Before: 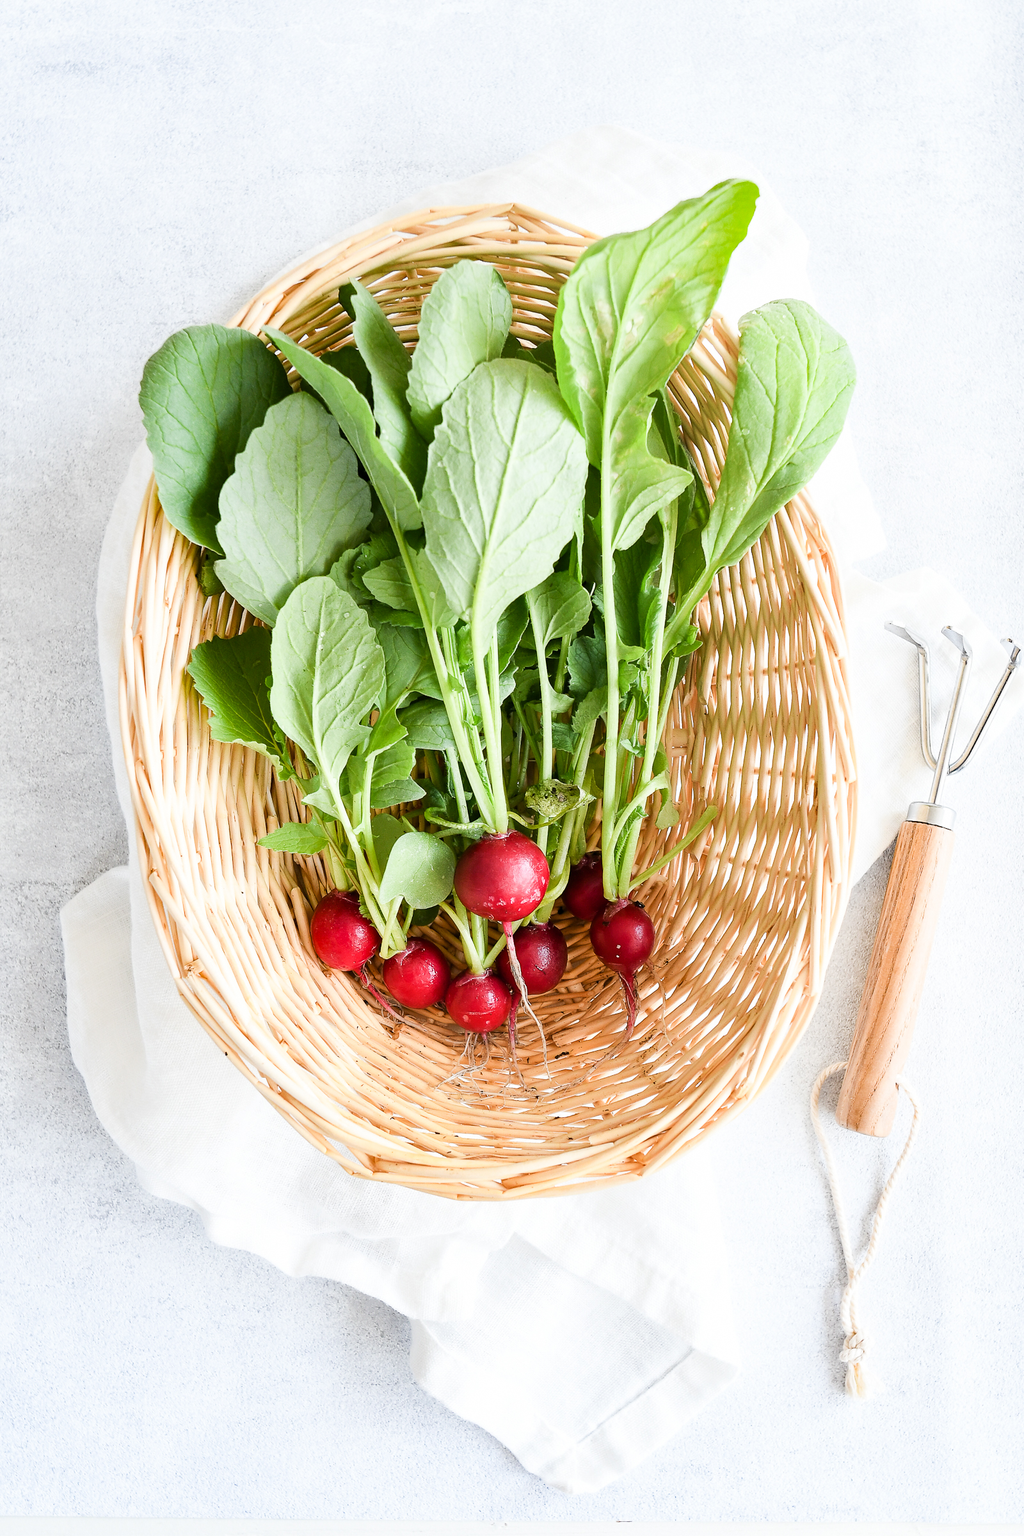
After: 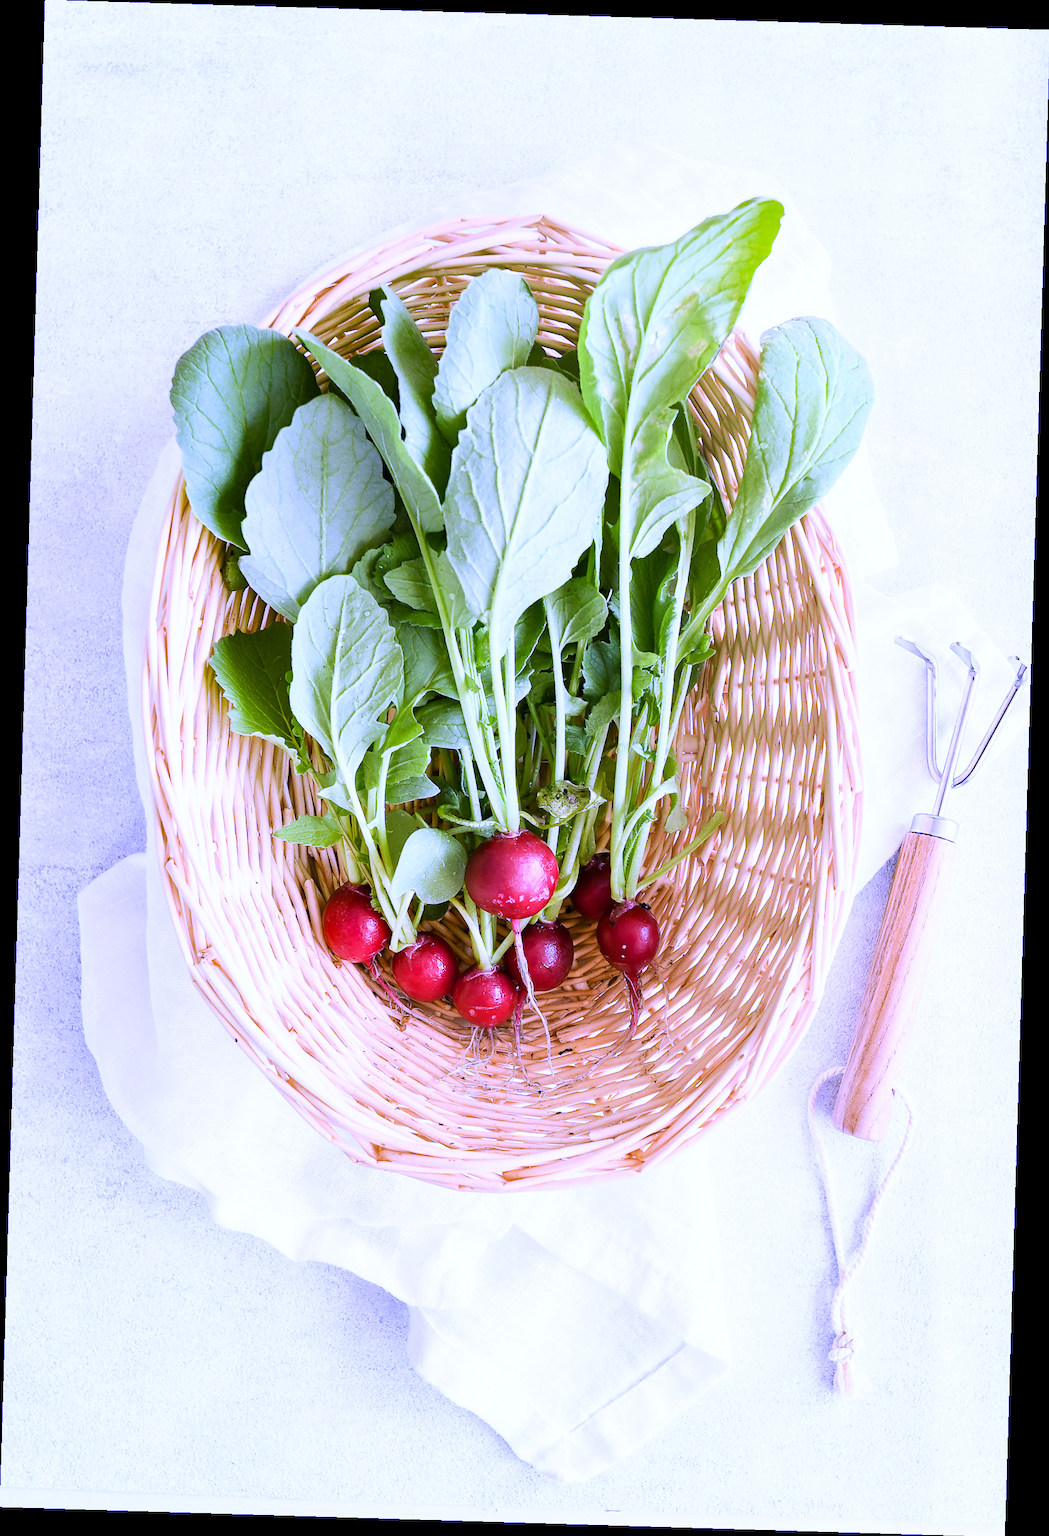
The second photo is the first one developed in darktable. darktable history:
rotate and perspective: rotation 1.72°, automatic cropping off
white balance: red 0.98, blue 1.61
